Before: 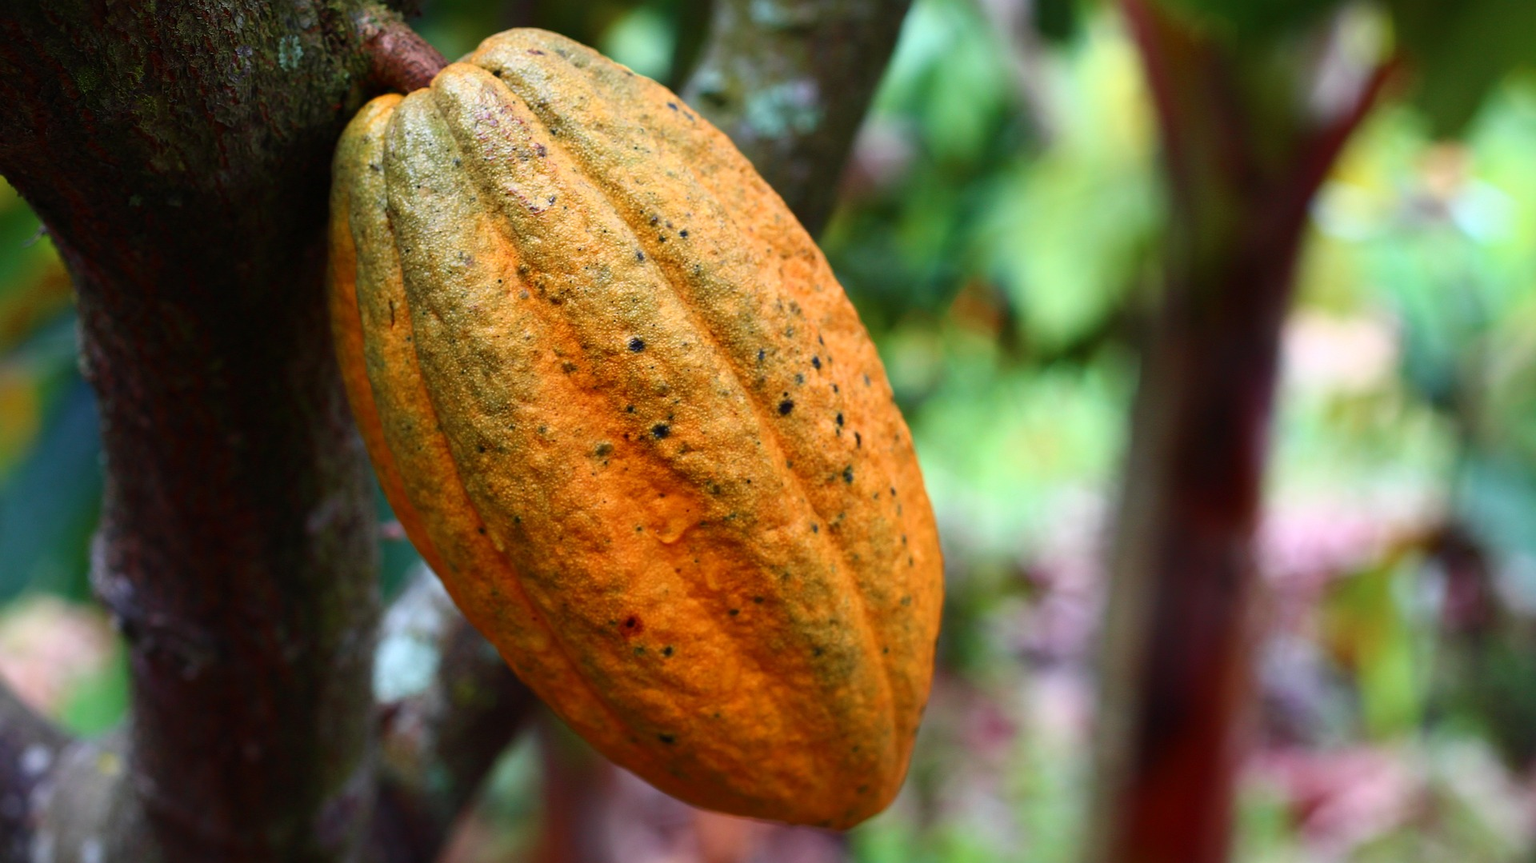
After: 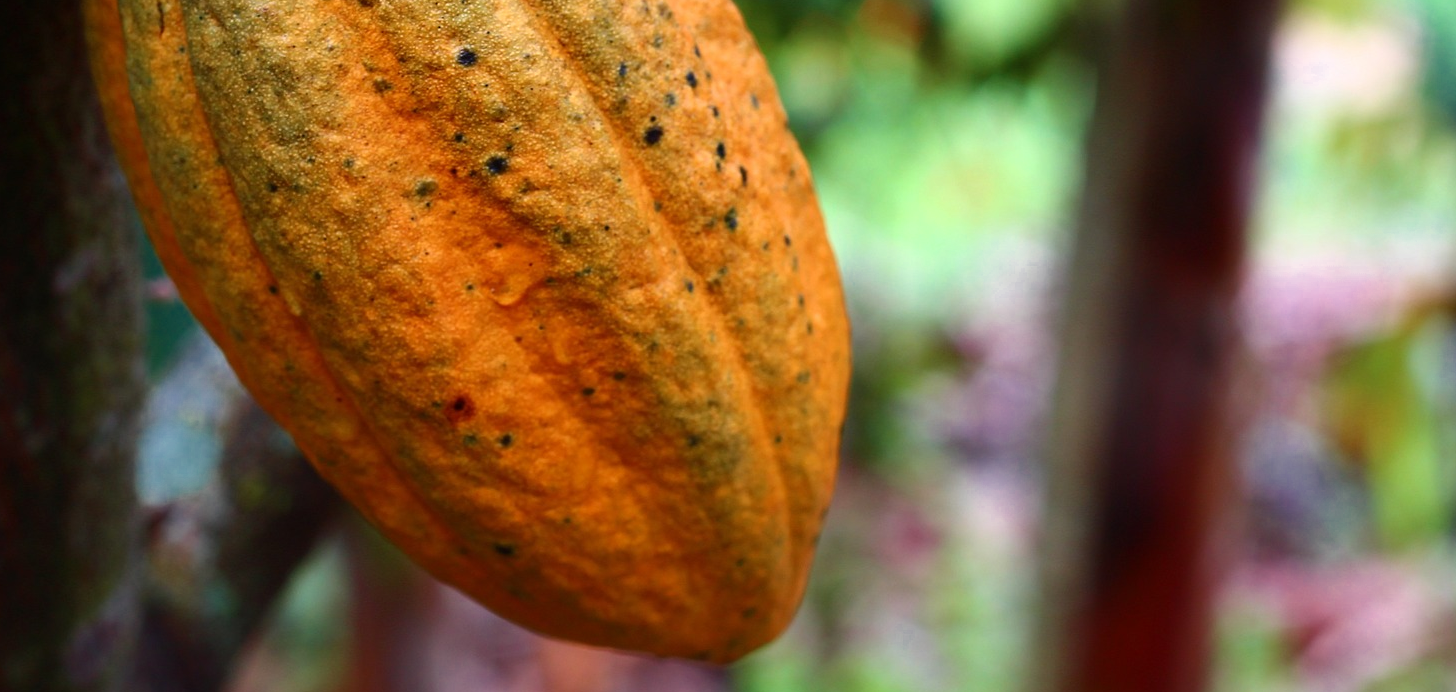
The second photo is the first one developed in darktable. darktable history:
crop and rotate: left 17.179%, top 34.73%, right 6.959%, bottom 1.053%
color zones: curves: ch0 [(0, 0.497) (0.143, 0.5) (0.286, 0.5) (0.429, 0.483) (0.571, 0.116) (0.714, -0.006) (0.857, 0.28) (1, 0.497)]
color correction: highlights b* 0.058
